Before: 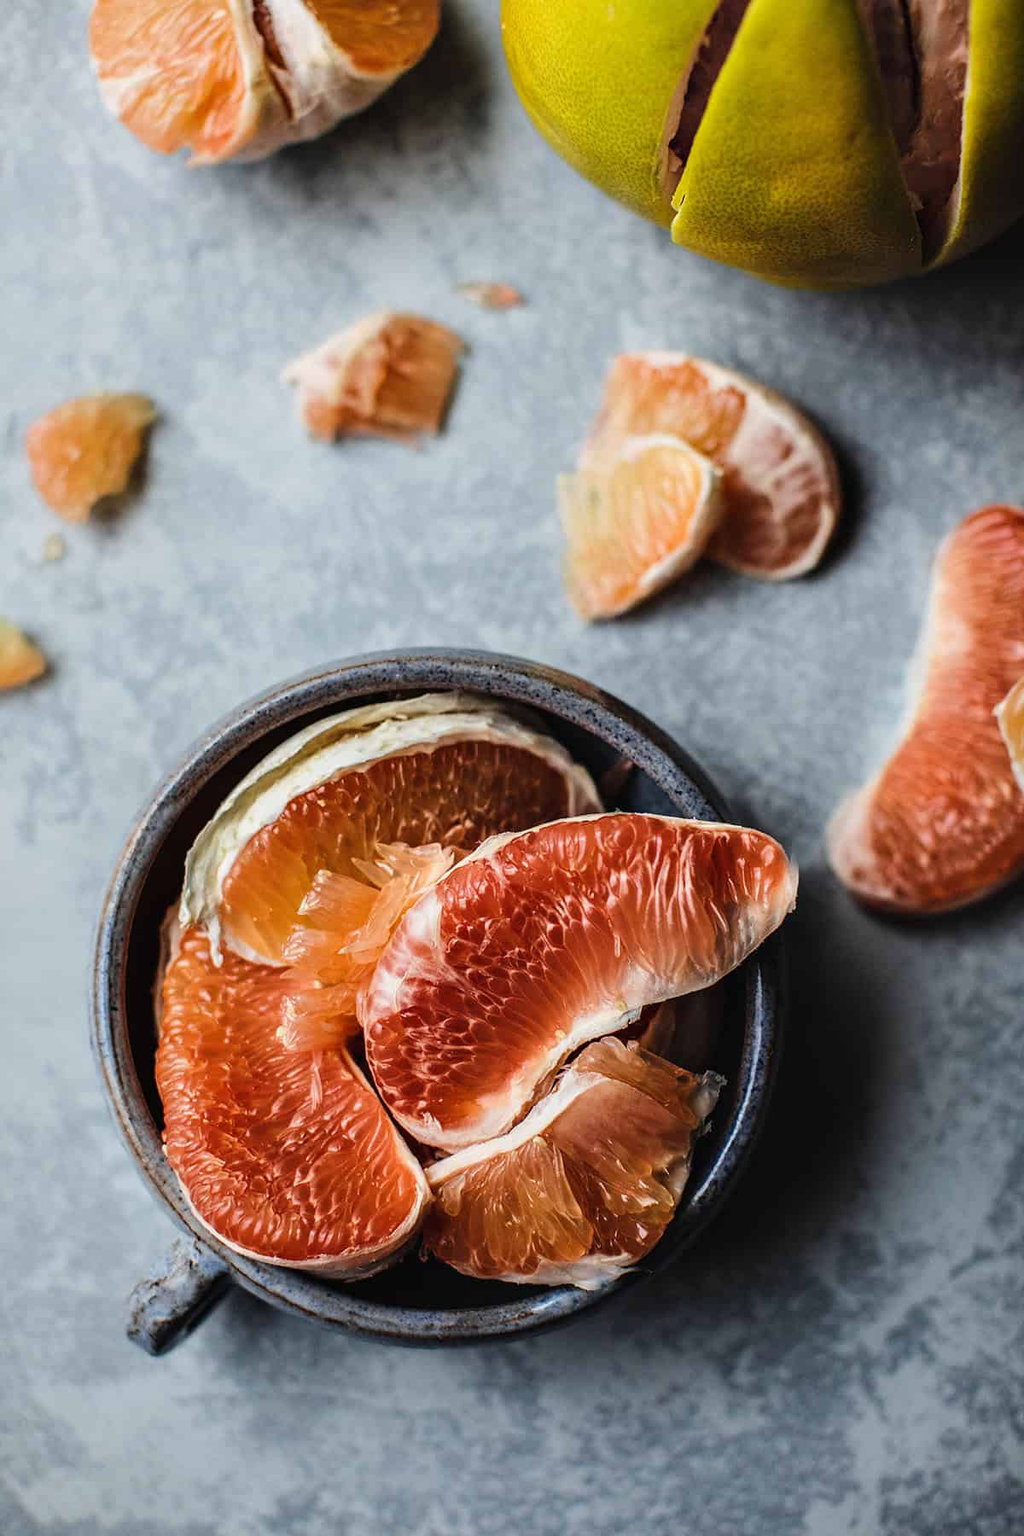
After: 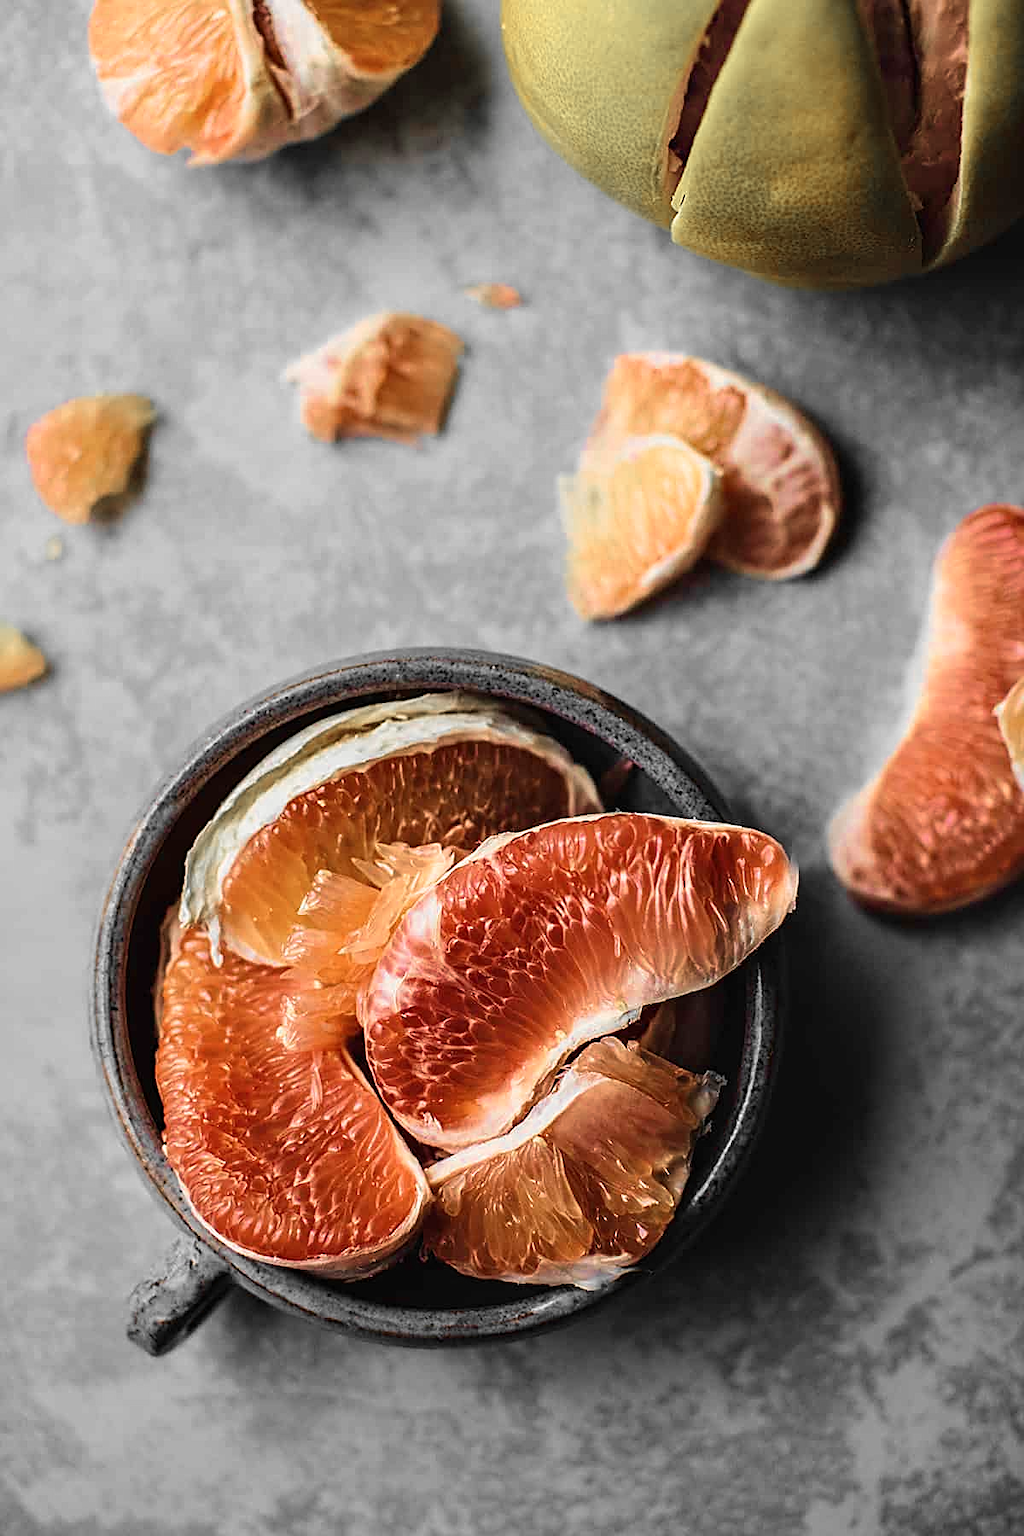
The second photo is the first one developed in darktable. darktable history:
velvia: strength 56.08%
sharpen: on, module defaults
color zones: curves: ch0 [(0, 0.447) (0.184, 0.543) (0.323, 0.476) (0.429, 0.445) (0.571, 0.443) (0.714, 0.451) (0.857, 0.452) (1, 0.447)]; ch1 [(0, 0.464) (0.176, 0.46) (0.287, 0.177) (0.429, 0.002) (0.571, 0) (0.714, 0) (0.857, 0) (1, 0.464)]
